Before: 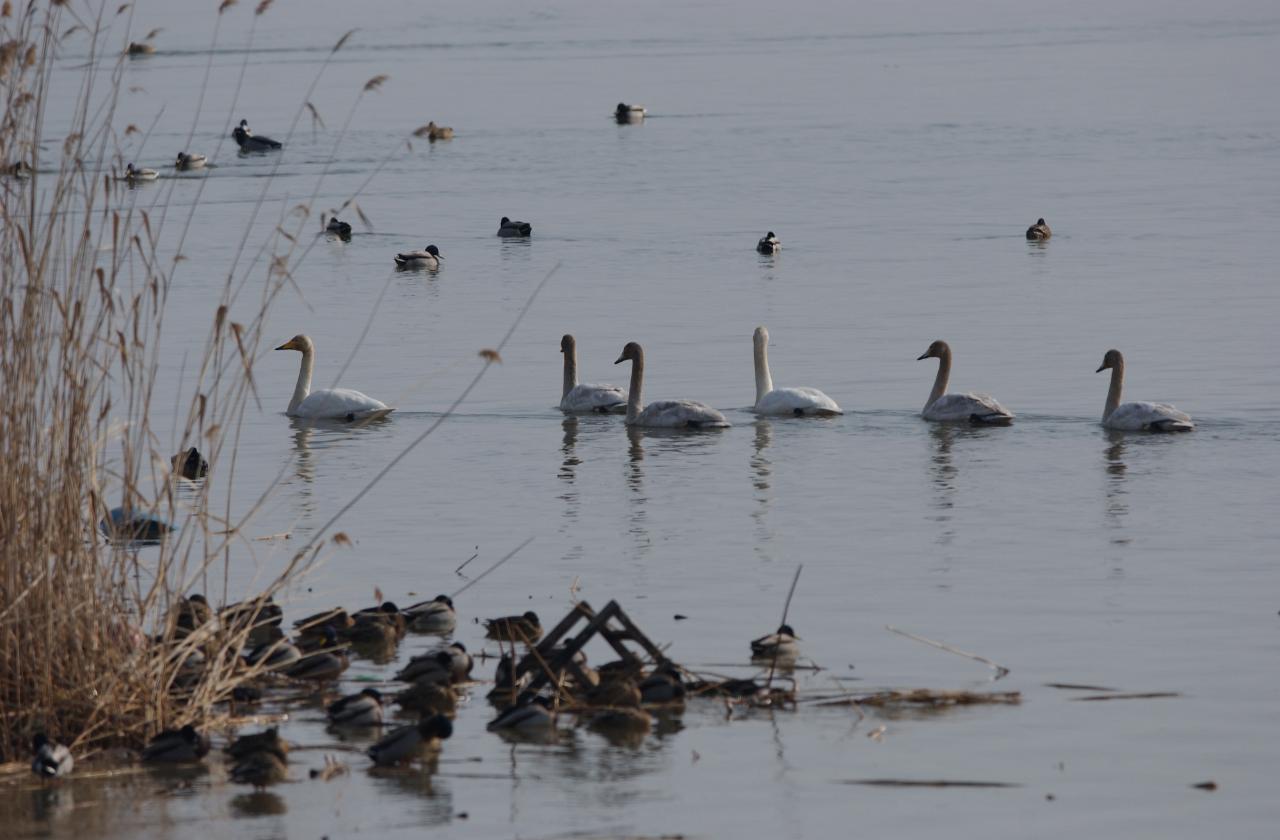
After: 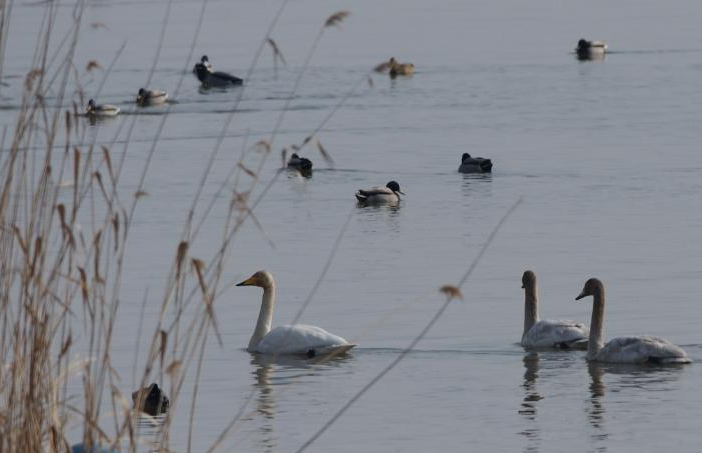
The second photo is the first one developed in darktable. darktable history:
crop and rotate: left 3.063%, top 7.698%, right 42.093%, bottom 38.301%
